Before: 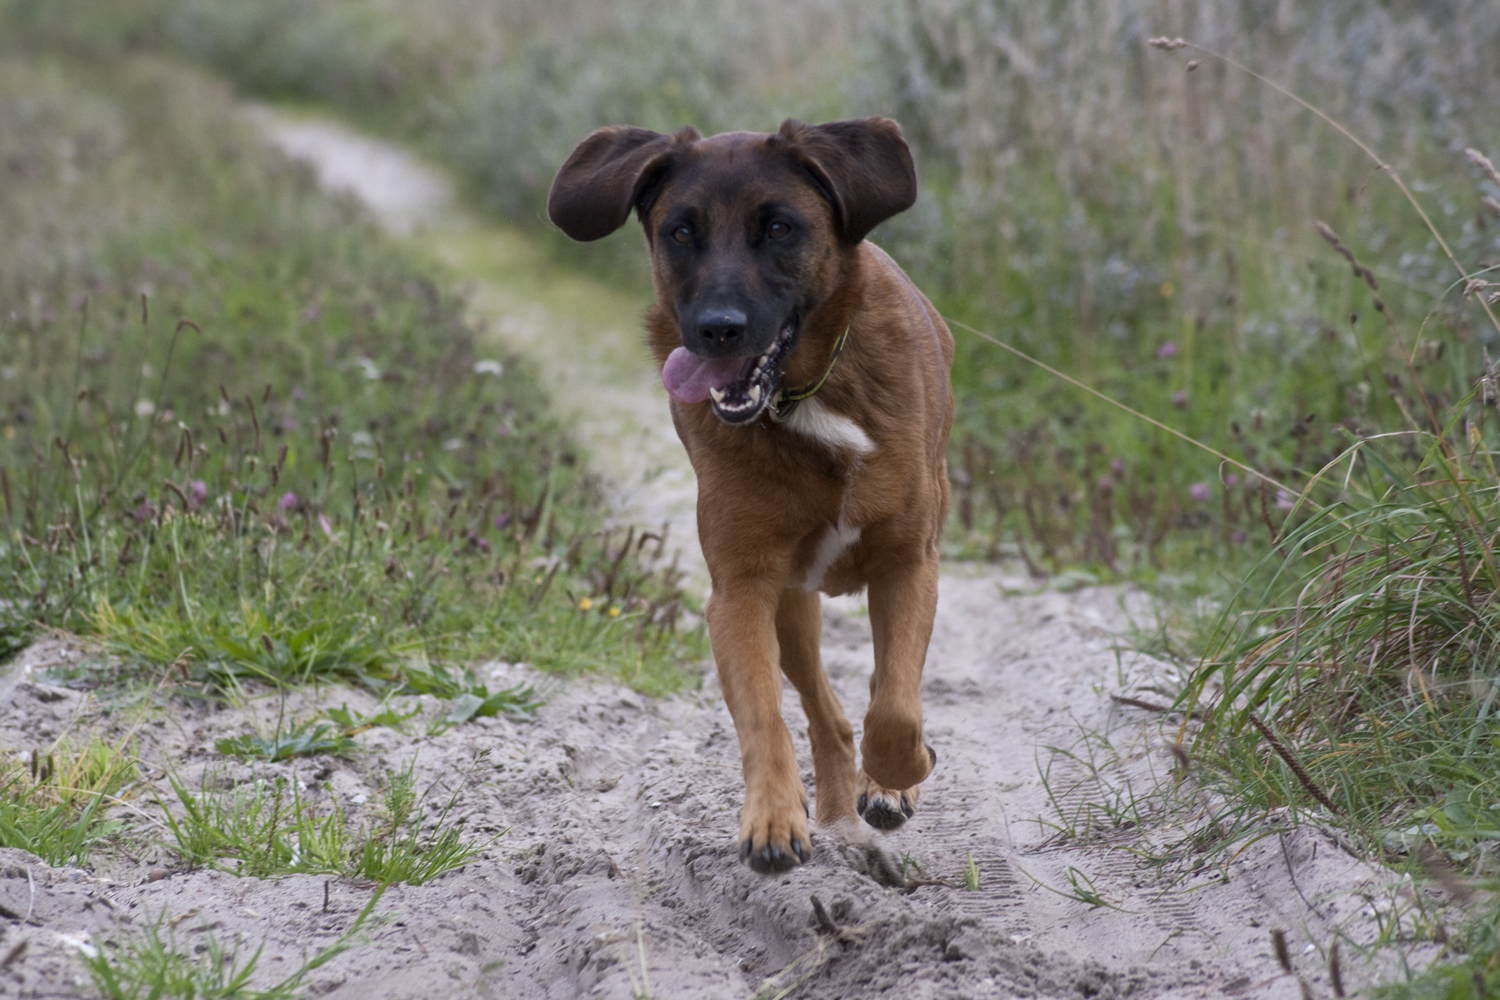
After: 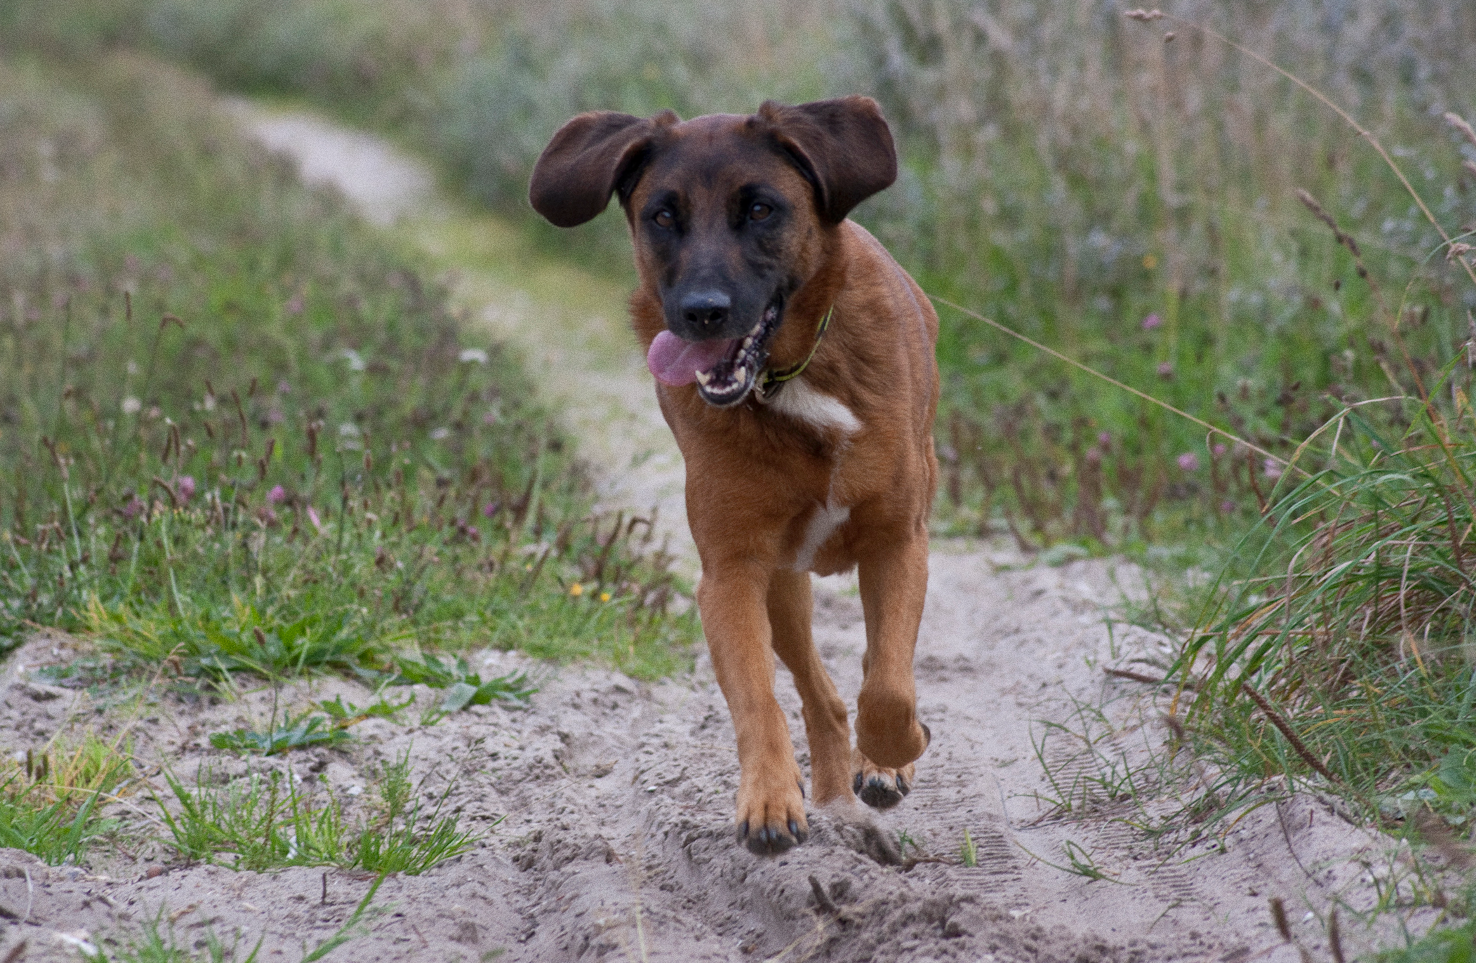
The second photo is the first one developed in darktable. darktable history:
shadows and highlights: on, module defaults
grain: coarseness 0.09 ISO
rotate and perspective: rotation -1.42°, crop left 0.016, crop right 0.984, crop top 0.035, crop bottom 0.965
